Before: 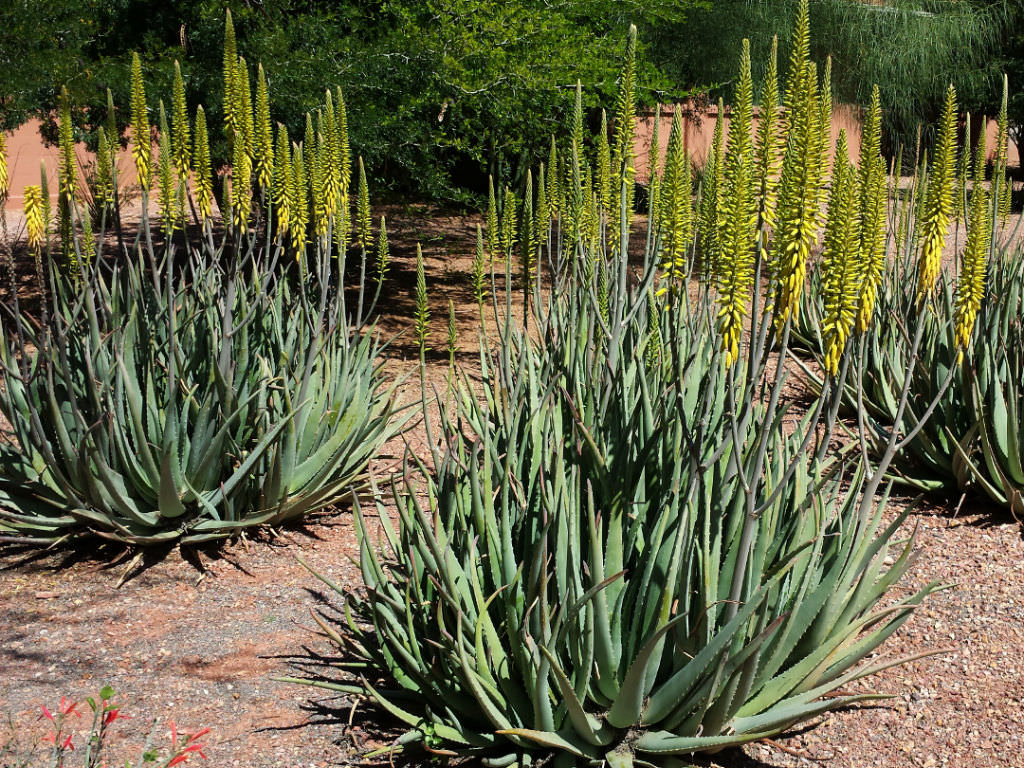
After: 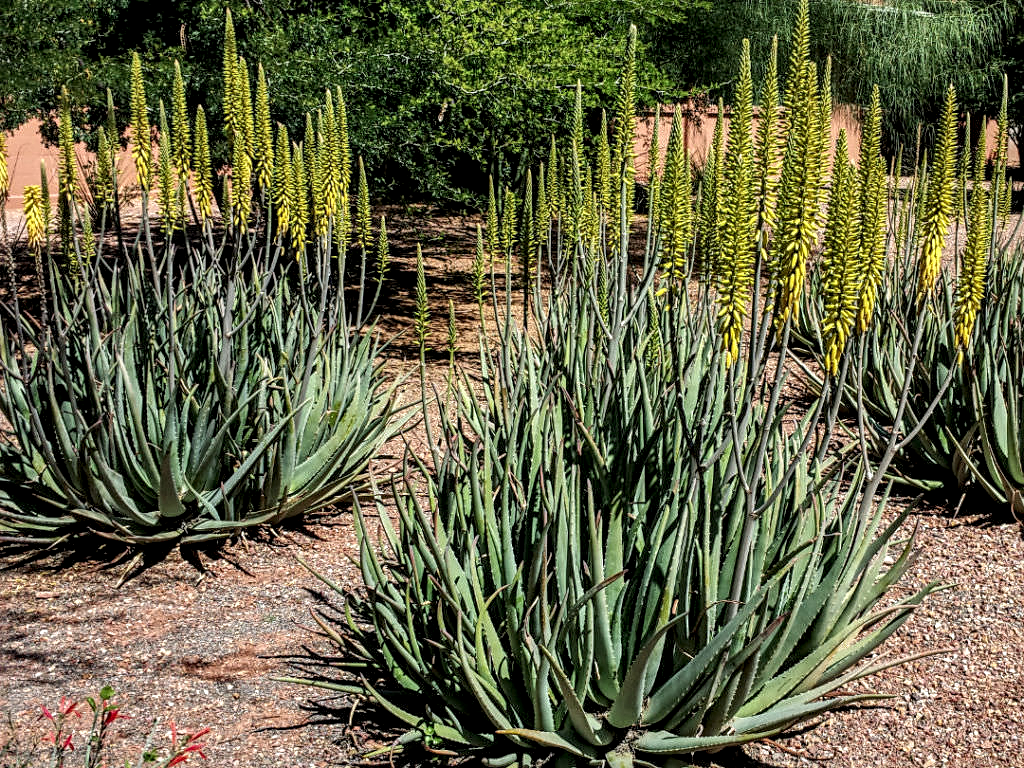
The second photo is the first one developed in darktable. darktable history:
sharpen: radius 2.529, amount 0.323
local contrast: highlights 12%, shadows 38%, detail 183%, midtone range 0.471
shadows and highlights: shadows color adjustment 97.66%, soften with gaussian
exposure: exposure -0.048 EV
